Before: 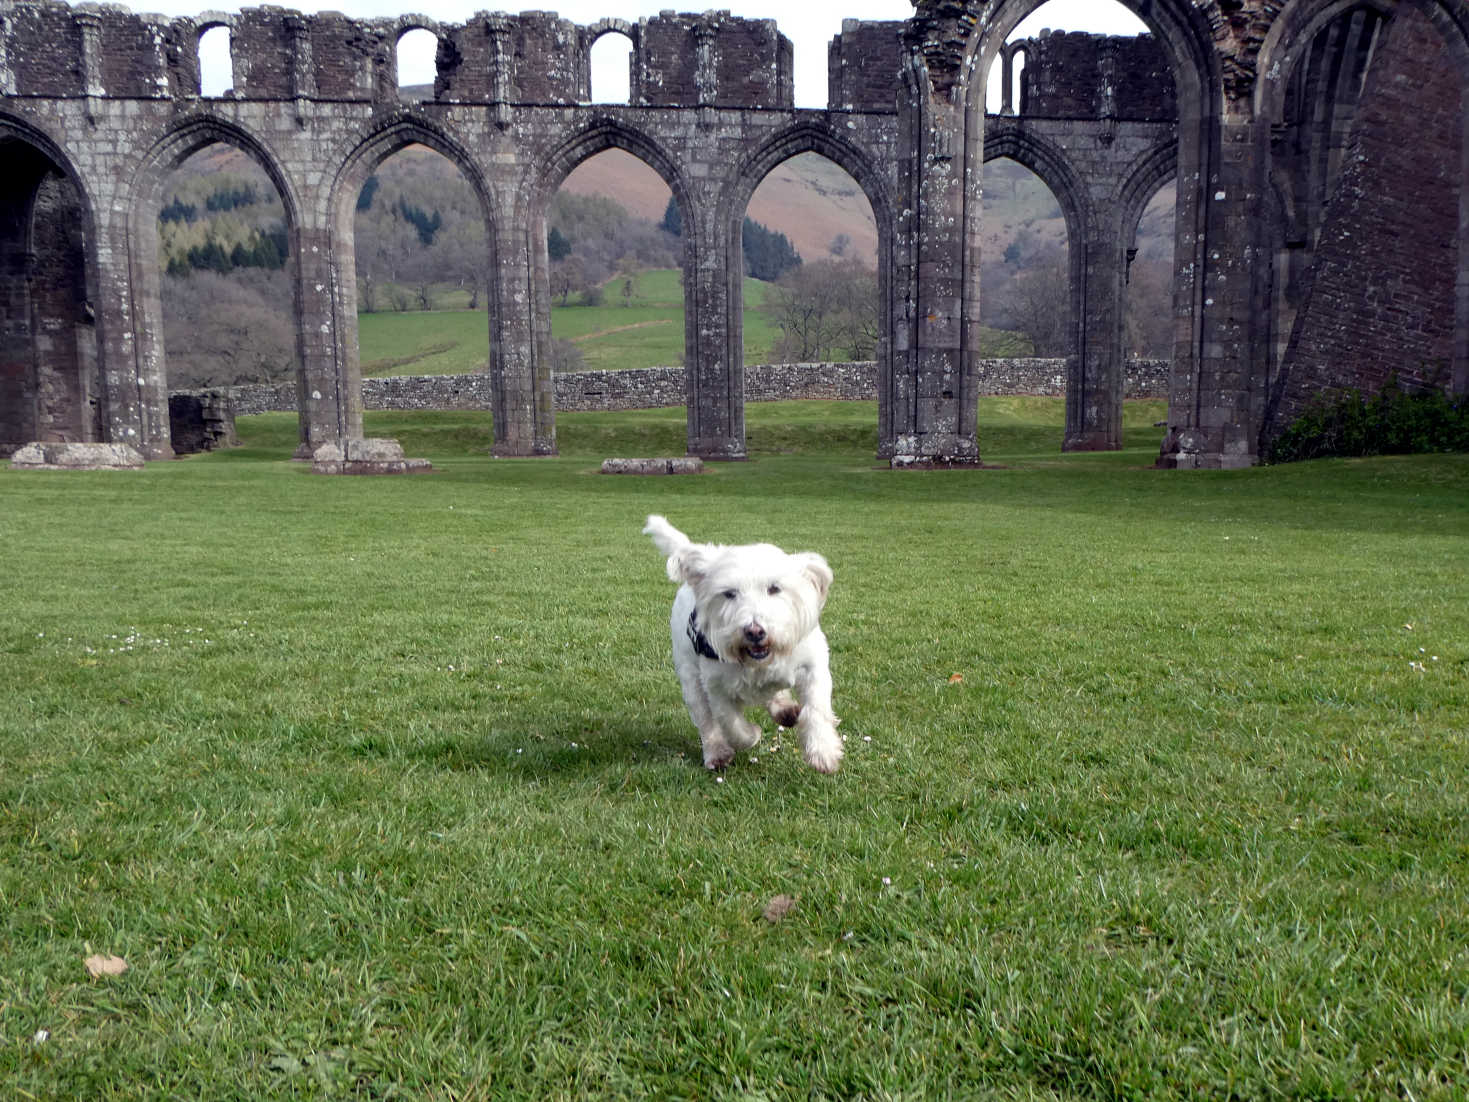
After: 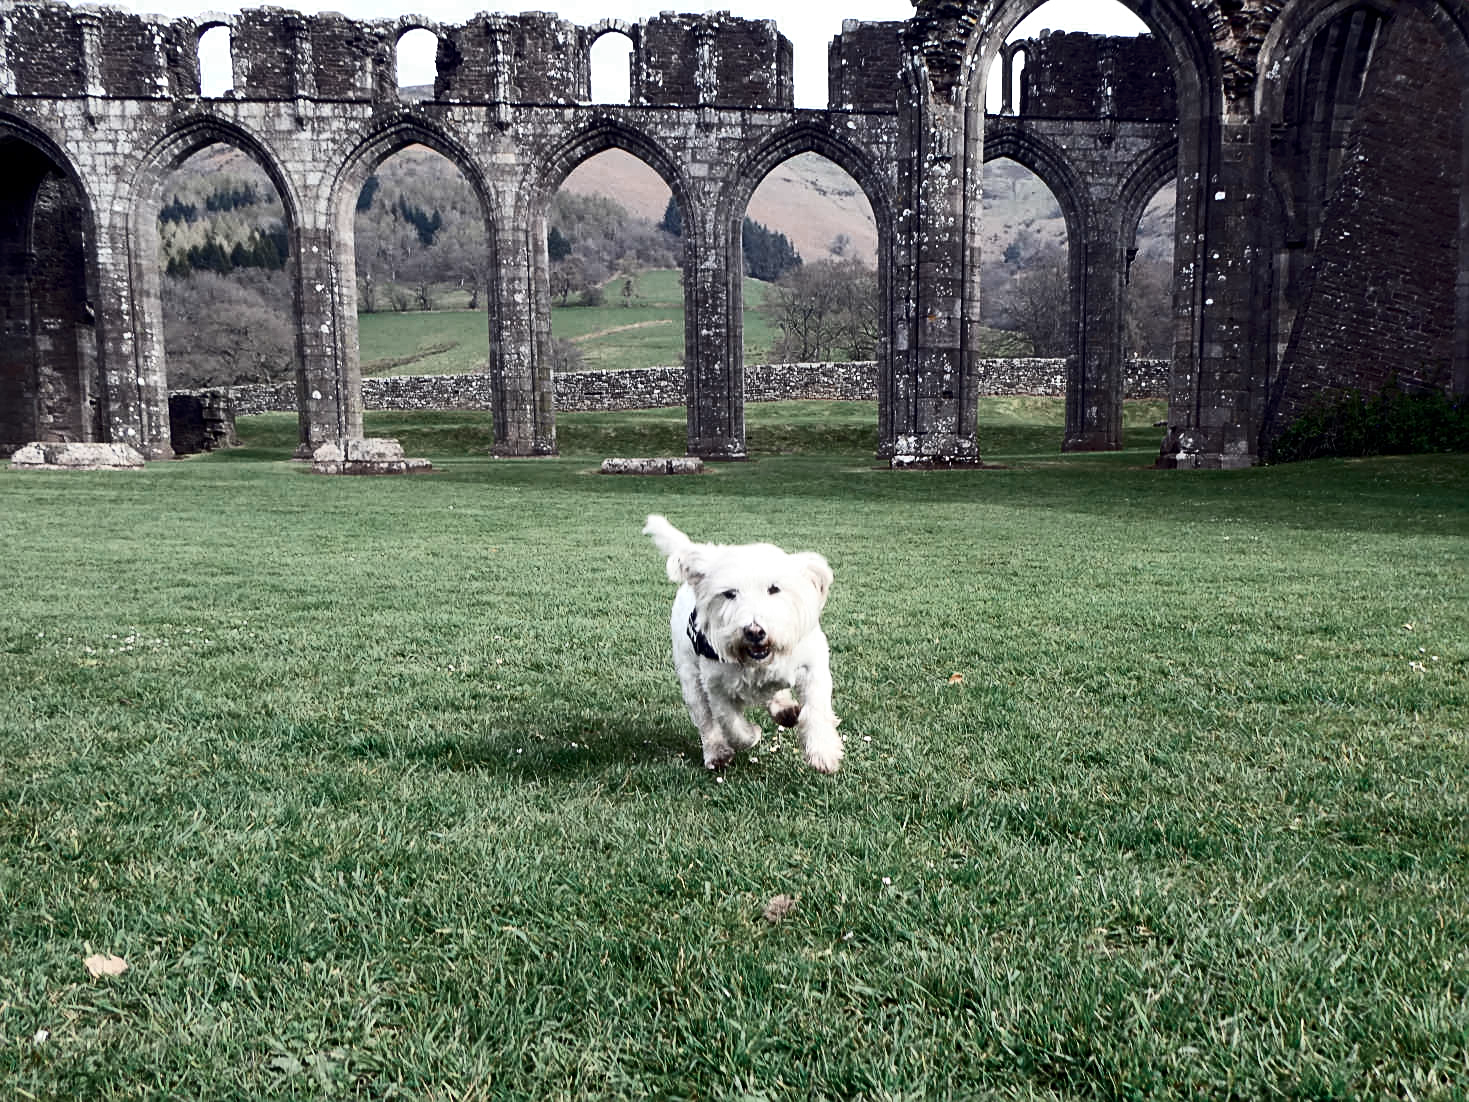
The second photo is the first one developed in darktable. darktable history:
color zones: curves: ch0 [(0, 0.5) (0.125, 0.4) (0.25, 0.5) (0.375, 0.4) (0.5, 0.4) (0.625, 0.6) (0.75, 0.6) (0.875, 0.5)]; ch1 [(0, 0.35) (0.125, 0.45) (0.25, 0.35) (0.375, 0.35) (0.5, 0.35) (0.625, 0.35) (0.75, 0.45) (0.875, 0.35)]; ch2 [(0, 0.6) (0.125, 0.5) (0.25, 0.5) (0.375, 0.6) (0.5, 0.6) (0.625, 0.5) (0.75, 0.5) (0.875, 0.5)], mix 21.98%
contrast brightness saturation: contrast 0.387, brightness 0.105
sharpen: on, module defaults
